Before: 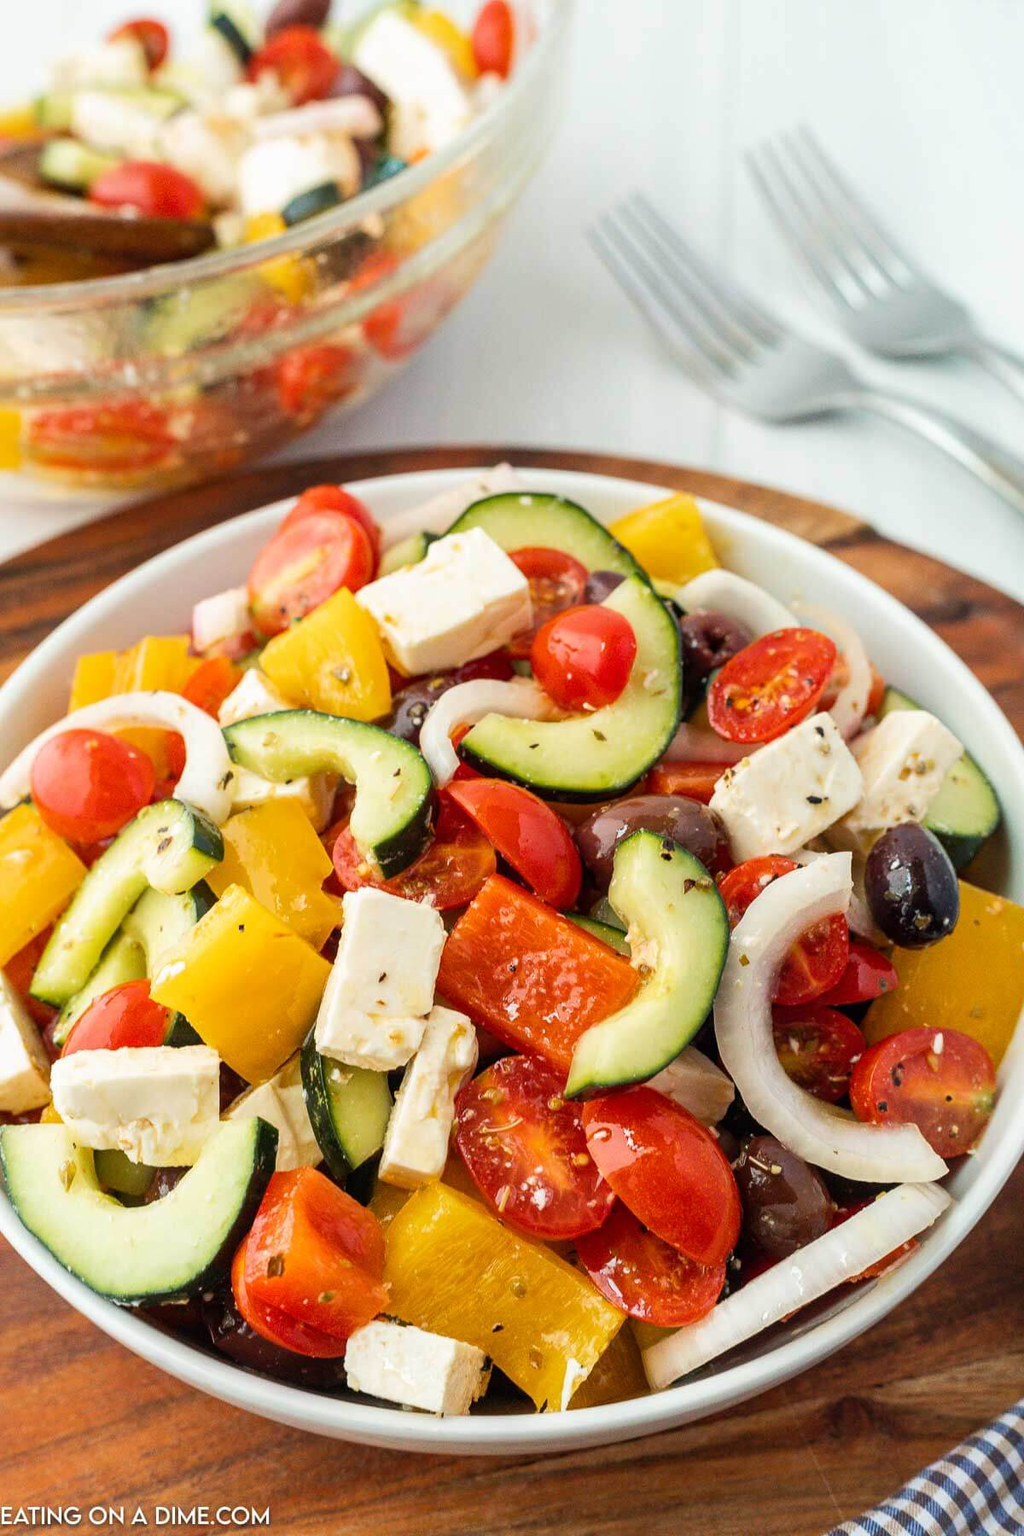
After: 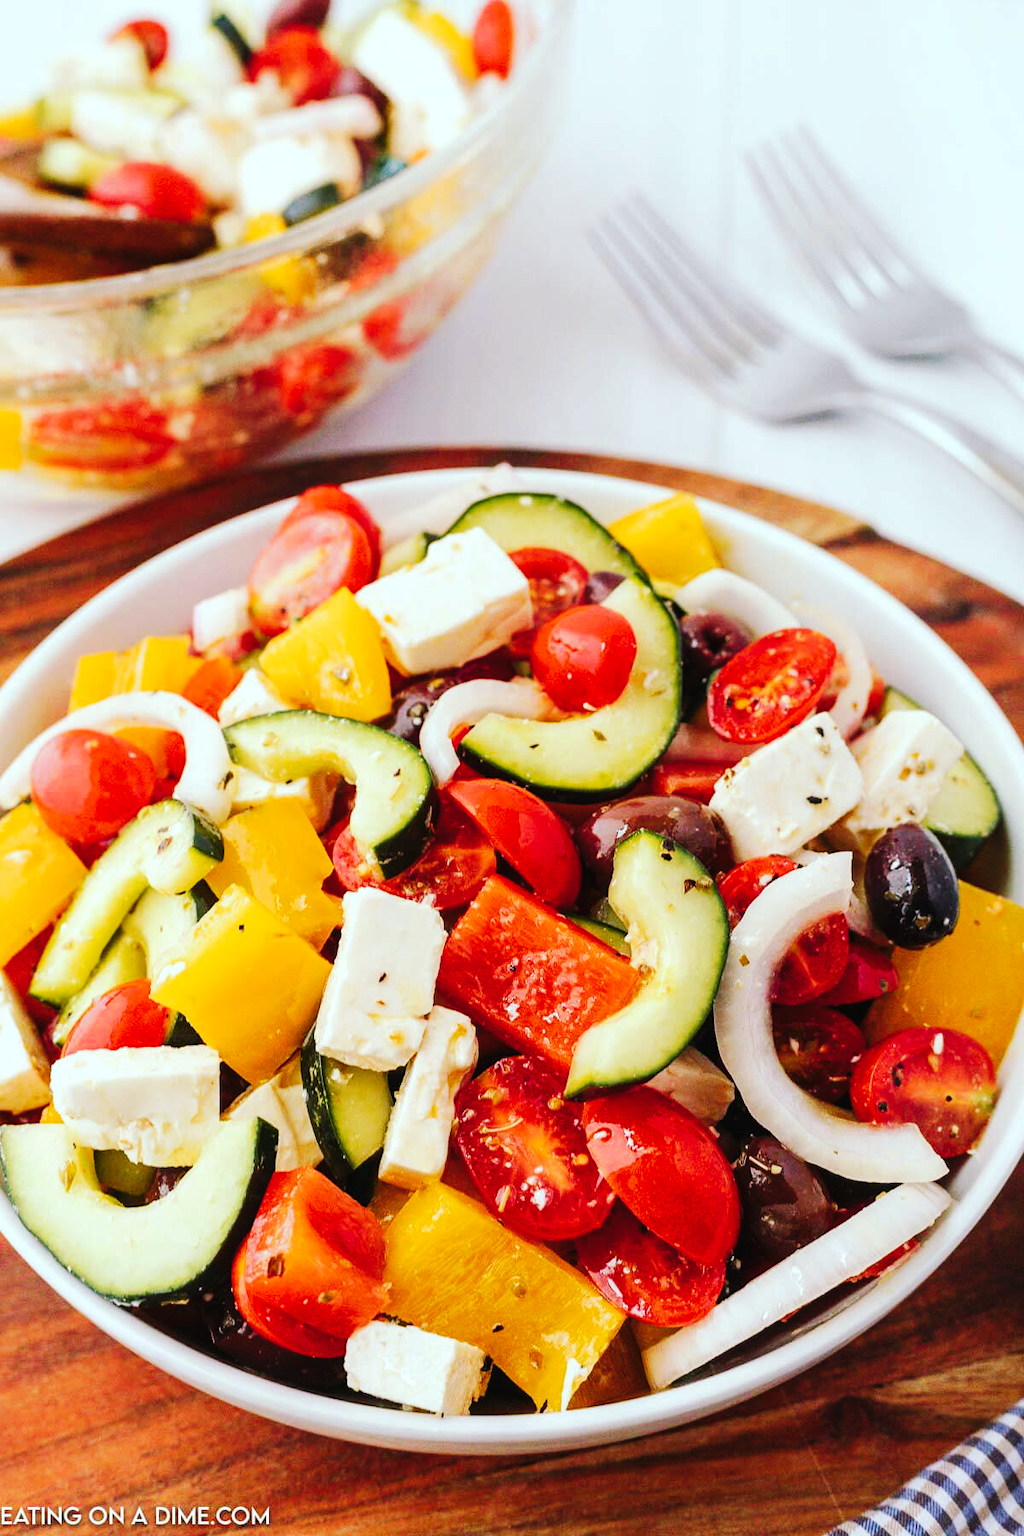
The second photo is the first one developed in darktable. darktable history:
tone curve: curves: ch0 [(0, 0) (0.003, 0.018) (0.011, 0.021) (0.025, 0.028) (0.044, 0.039) (0.069, 0.05) (0.1, 0.06) (0.136, 0.081) (0.177, 0.117) (0.224, 0.161) (0.277, 0.226) (0.335, 0.315) (0.399, 0.421) (0.468, 0.53) (0.543, 0.627) (0.623, 0.726) (0.709, 0.789) (0.801, 0.859) (0.898, 0.924) (1, 1)], preserve colors none
color look up table: target L [97.57, 93.49, 88.99, 83.09, 78.94, 76.75, 72.03, 72.57, 63.85, 58.24, 55.07, 34.25, 27.16, 3.936, 200.88, 78.69, 73.53, 63.47, 59.3, 49.22, 54.39, 49.5, 35.35, 30.36, 22.11, 23.94, 19.43, 97.13, 84.15, 80.19, 66.73, 61.5, 56.68, 56.08, 52.23, 59.68, 46.49, 39.37, 35.79, 34.05, 36.1, 19.04, 3.314, 93.57, 76.48, 77.28, 58.08, 43.94, 33.75], target a [-29.25, -31.06, -36.88, -35.51, -63.45, -7.688, -3.285, -2.222, -57.39, -28.38, -14.41, -21.37, -4.061, -6.024, 0, 20.65, 19.98, 44.72, 10.4, 66.06, 50.27, 66.31, 40.51, 6.19, 32.39, 33.7, 24.81, -6.847, 20.3, 28.63, 60.69, 17.89, 67.61, 33.85, 13.25, 47.44, 13.83, 17.08, 32.07, 40.9, 47.27, 25.84, 4.705, -22.2, -1.59, -34.7, -14.92, -15.36, 1.001], target b [48.76, 87.95, 2.766, 52.7, 37.76, 66.37, 35.7, 0.888, 51.93, 24.74, 43.22, 29.55, 35.98, 5.365, -0.001, 18.43, 57.95, 4.957, 22.56, 24.87, 49.39, 42.59, 5.704, 12.89, 4.066, 30.41, 28.36, -5.216, -16.07, -28.58, -50.78, -35.47, -25.34, -26.83, -63.32, -61.88, -18.84, -46.85, -83.25, -22.13, -57.83, -41.51, -24.04, -11.17, -25.13, -11.57, -42.29, -9.255, -28.41], num patches 49
